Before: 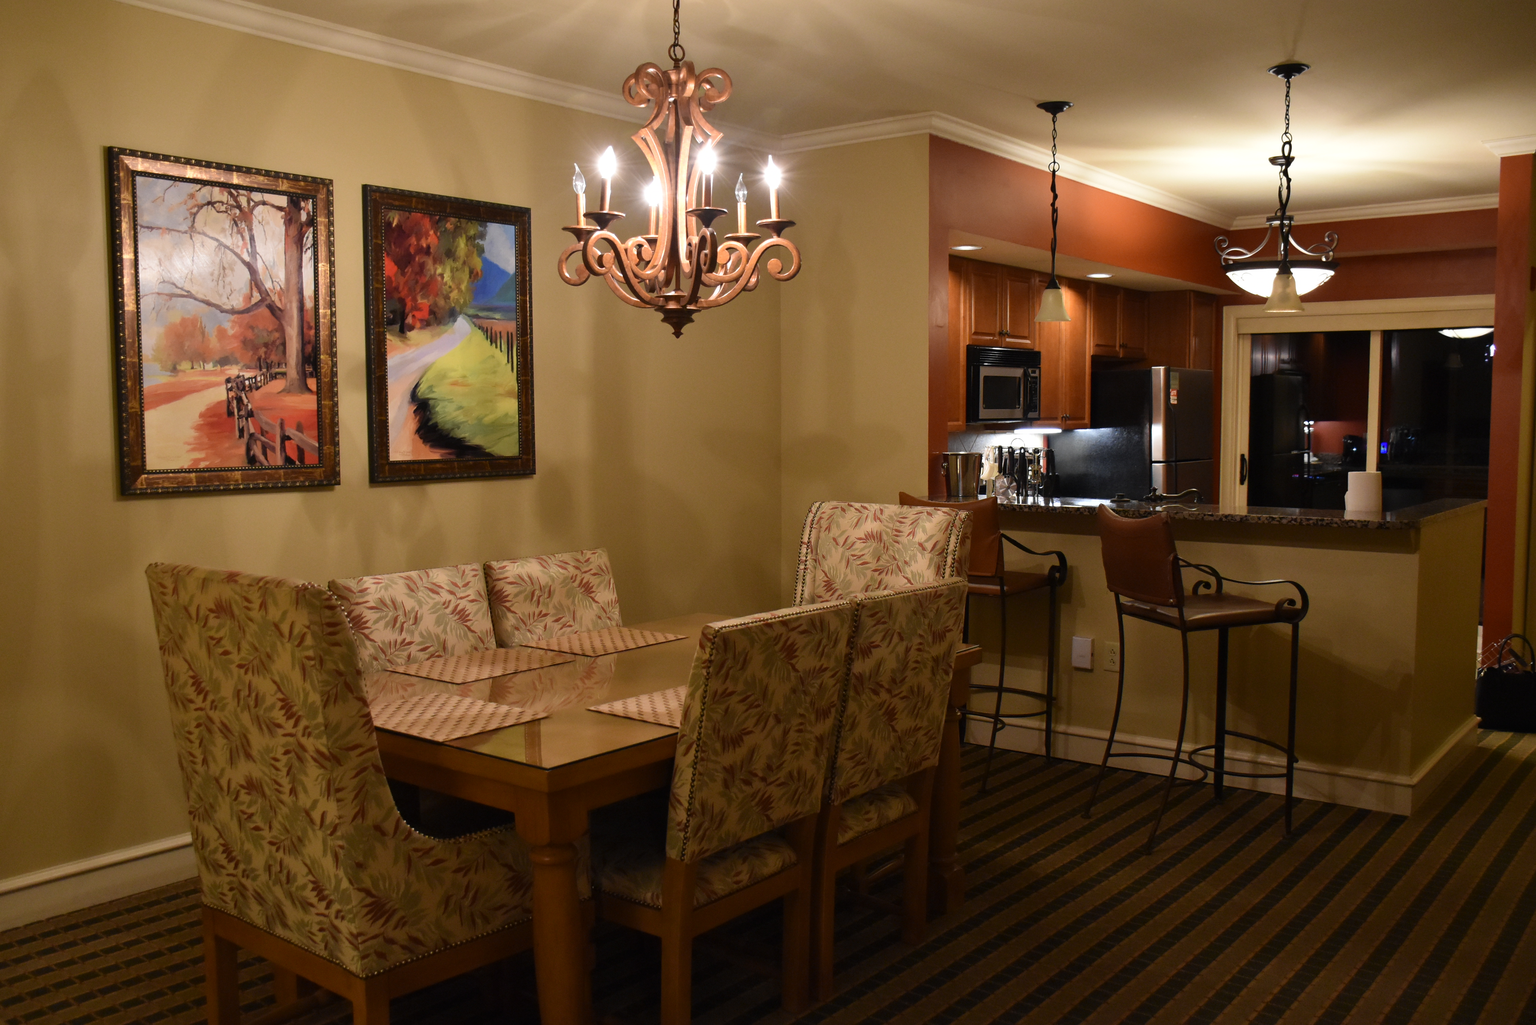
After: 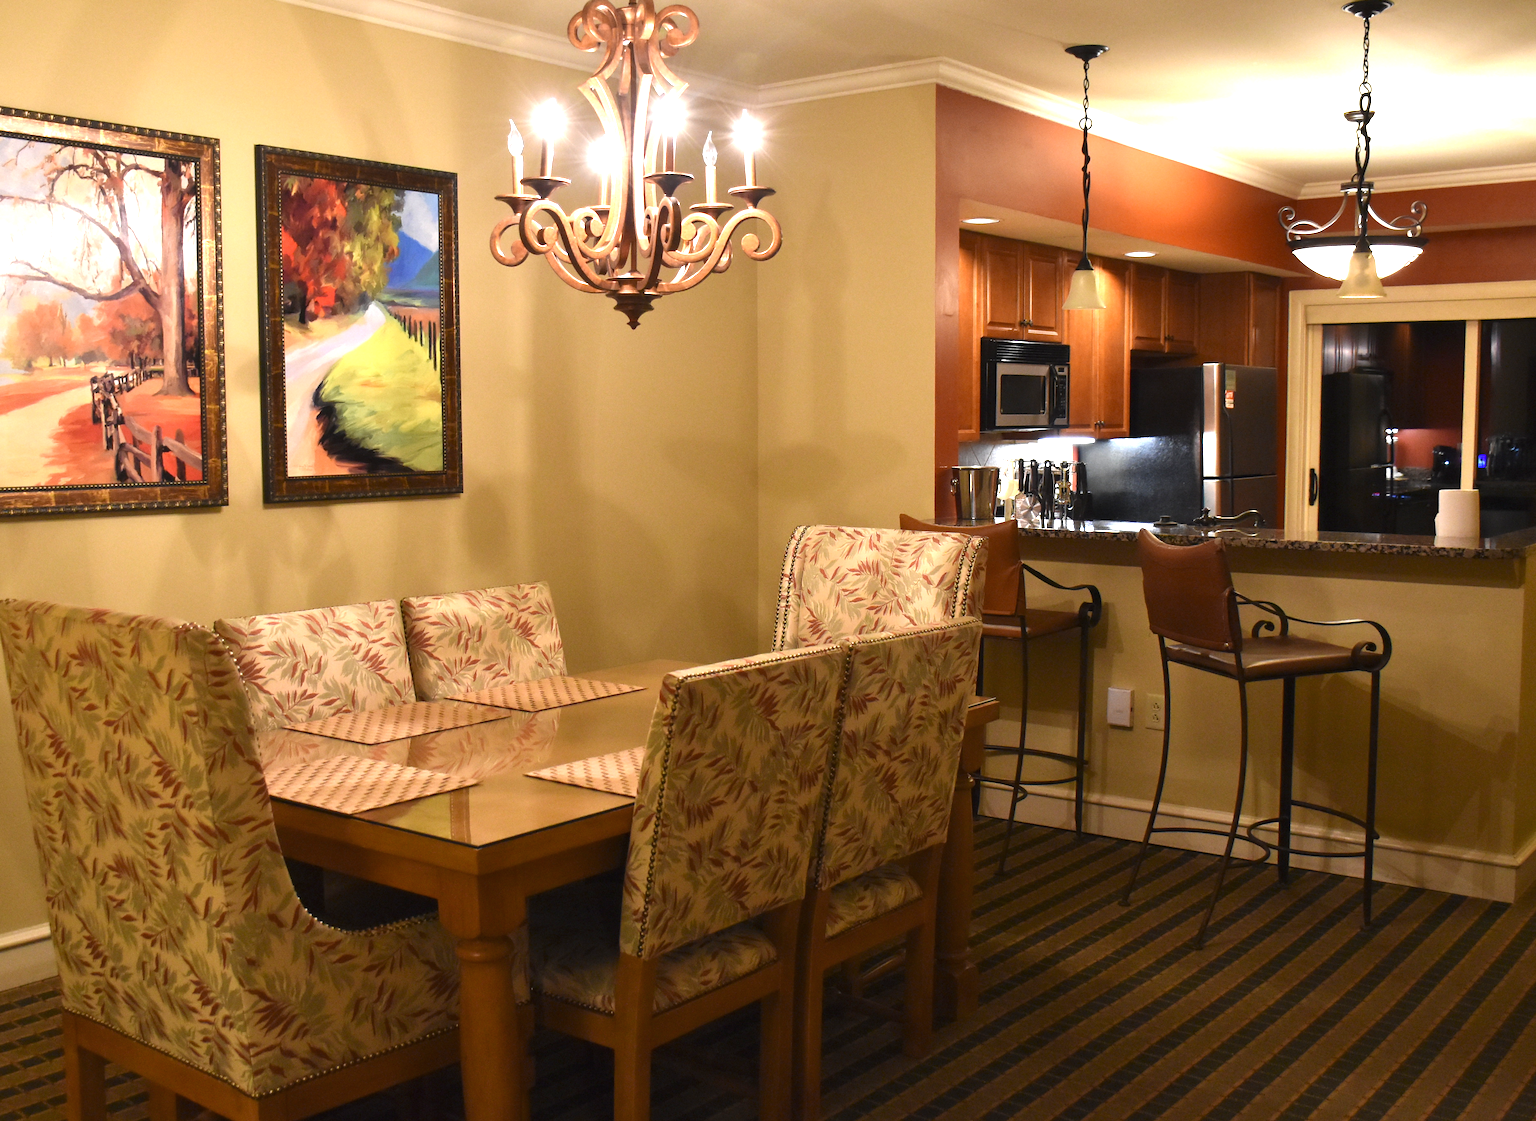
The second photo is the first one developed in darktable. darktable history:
crop: left 9.805%, top 6.281%, right 6.933%, bottom 2.625%
exposure: black level correction 0, exposure 1.167 EV, compensate exposure bias true, compensate highlight preservation false
